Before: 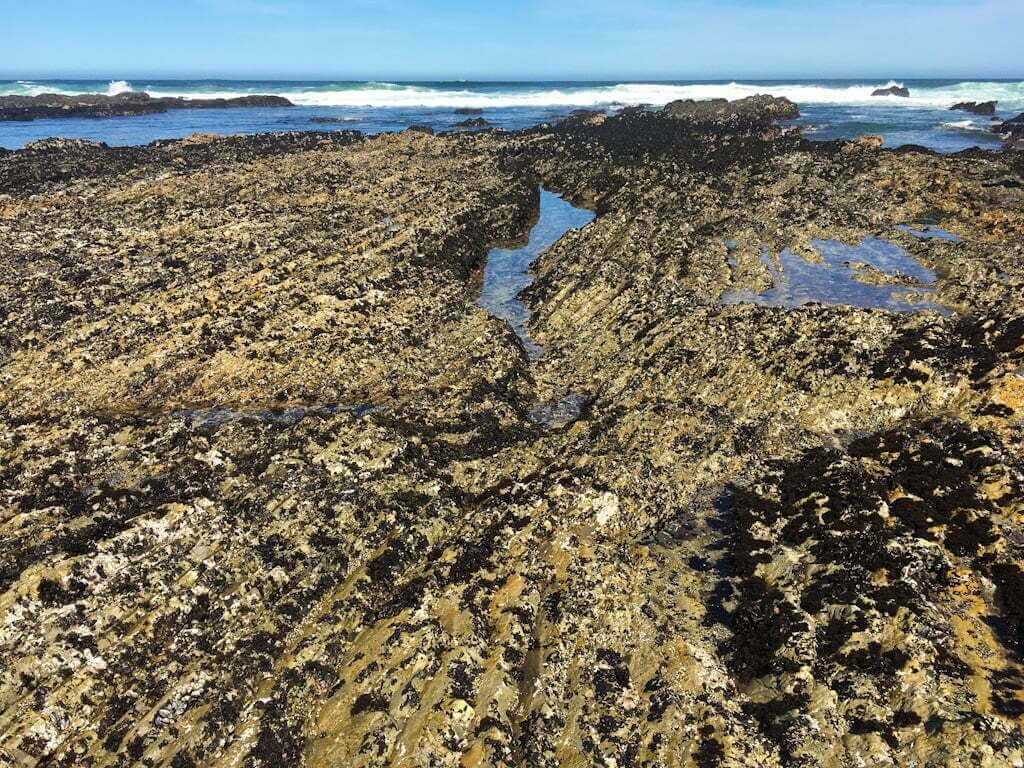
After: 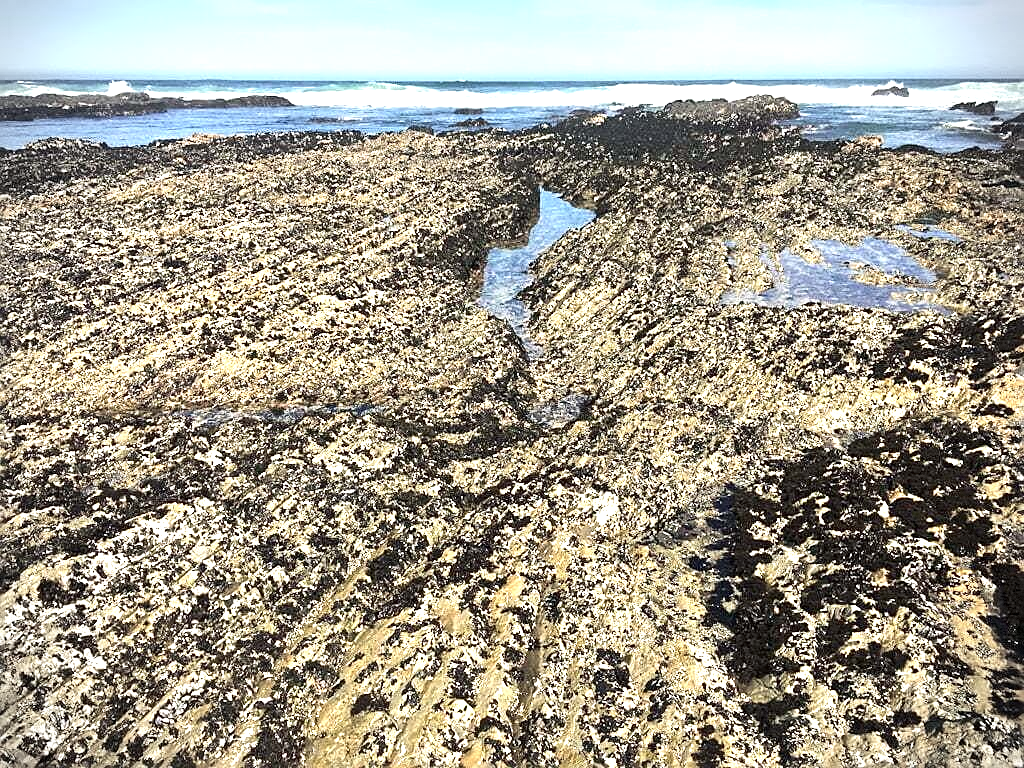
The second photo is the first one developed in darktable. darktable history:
exposure: exposure 1.141 EV, compensate highlight preservation false
contrast brightness saturation: contrast 0.103, saturation -0.281
sharpen: on, module defaults
vignetting: dithering 8-bit output
